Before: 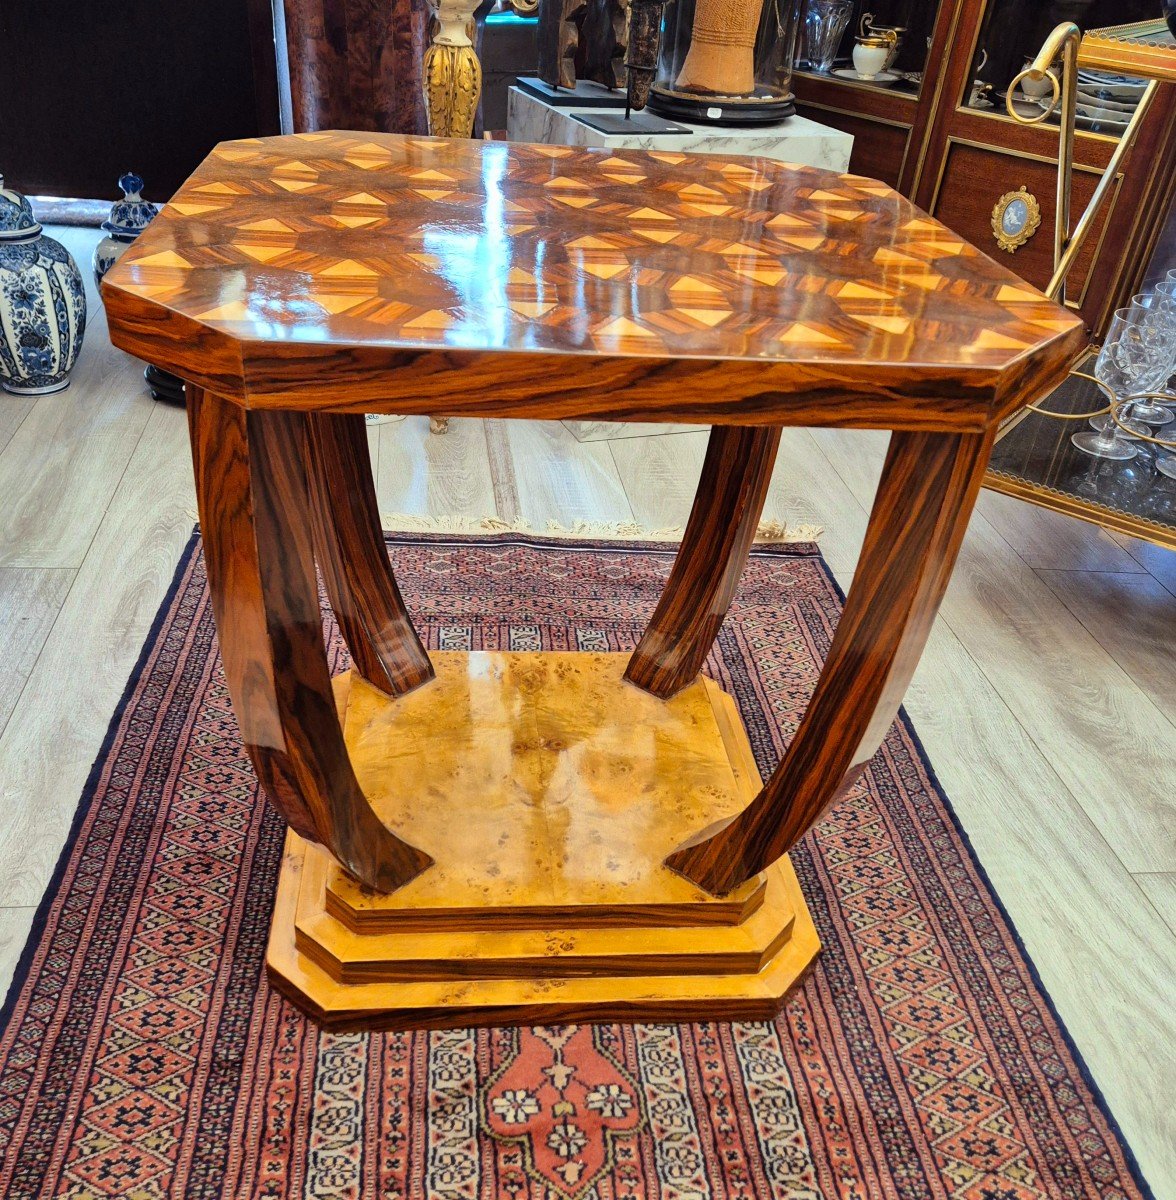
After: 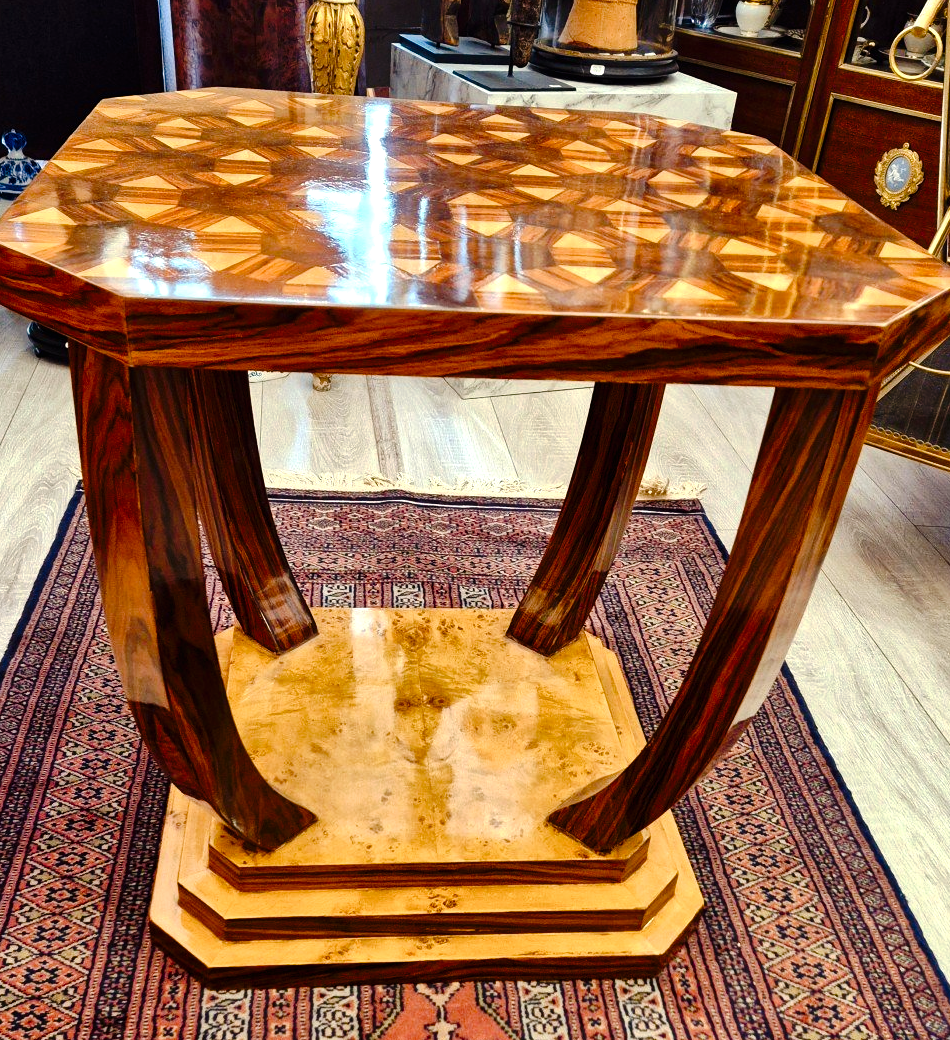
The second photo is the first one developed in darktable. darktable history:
tone curve: curves: ch0 [(0, 0) (0.003, 0.005) (0.011, 0.006) (0.025, 0.013) (0.044, 0.027) (0.069, 0.042) (0.1, 0.06) (0.136, 0.085) (0.177, 0.118) (0.224, 0.171) (0.277, 0.239) (0.335, 0.314) (0.399, 0.394) (0.468, 0.473) (0.543, 0.552) (0.623, 0.64) (0.709, 0.718) (0.801, 0.801) (0.898, 0.882) (1, 1)], preserve colors none
color balance rgb: highlights gain › chroma 3.073%, highlights gain › hue 72.39°, perceptual saturation grading › global saturation 0.368%, perceptual saturation grading › highlights -33.83%, perceptual saturation grading › mid-tones 14.957%, perceptual saturation grading › shadows 48.816%, perceptual brilliance grading › global brilliance 14.636%, perceptual brilliance grading › shadows -34.821%, global vibrance 20%
shadows and highlights: shadows 37.02, highlights -27.46, soften with gaussian
crop: left 9.963%, top 3.599%, right 9.166%, bottom 9.209%
